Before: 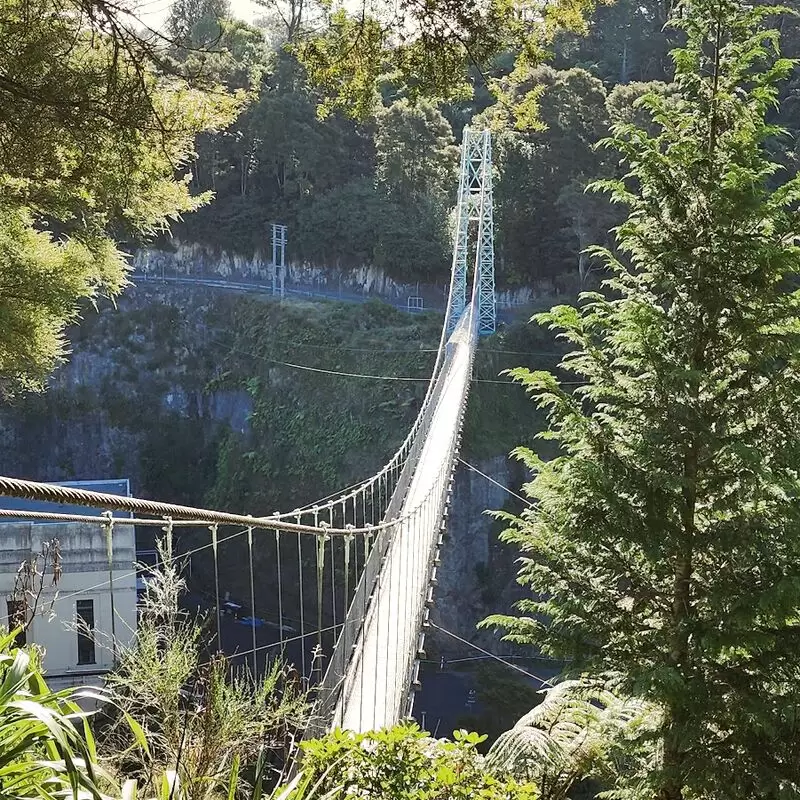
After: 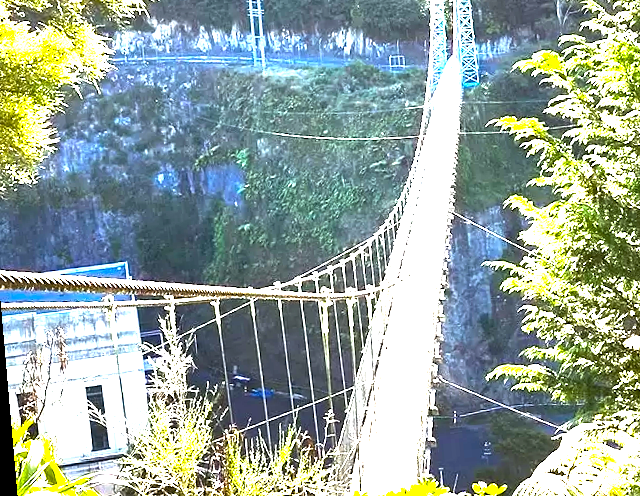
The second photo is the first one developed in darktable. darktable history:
rotate and perspective: rotation -5°, crop left 0.05, crop right 0.952, crop top 0.11, crop bottom 0.89
color balance rgb: perceptual saturation grading › global saturation 25%, perceptual brilliance grading › global brilliance 35%, perceptual brilliance grading › highlights 50%, perceptual brilliance grading › mid-tones 60%, perceptual brilliance grading › shadows 35%, global vibrance 20%
crop: top 26.531%, right 17.959%
